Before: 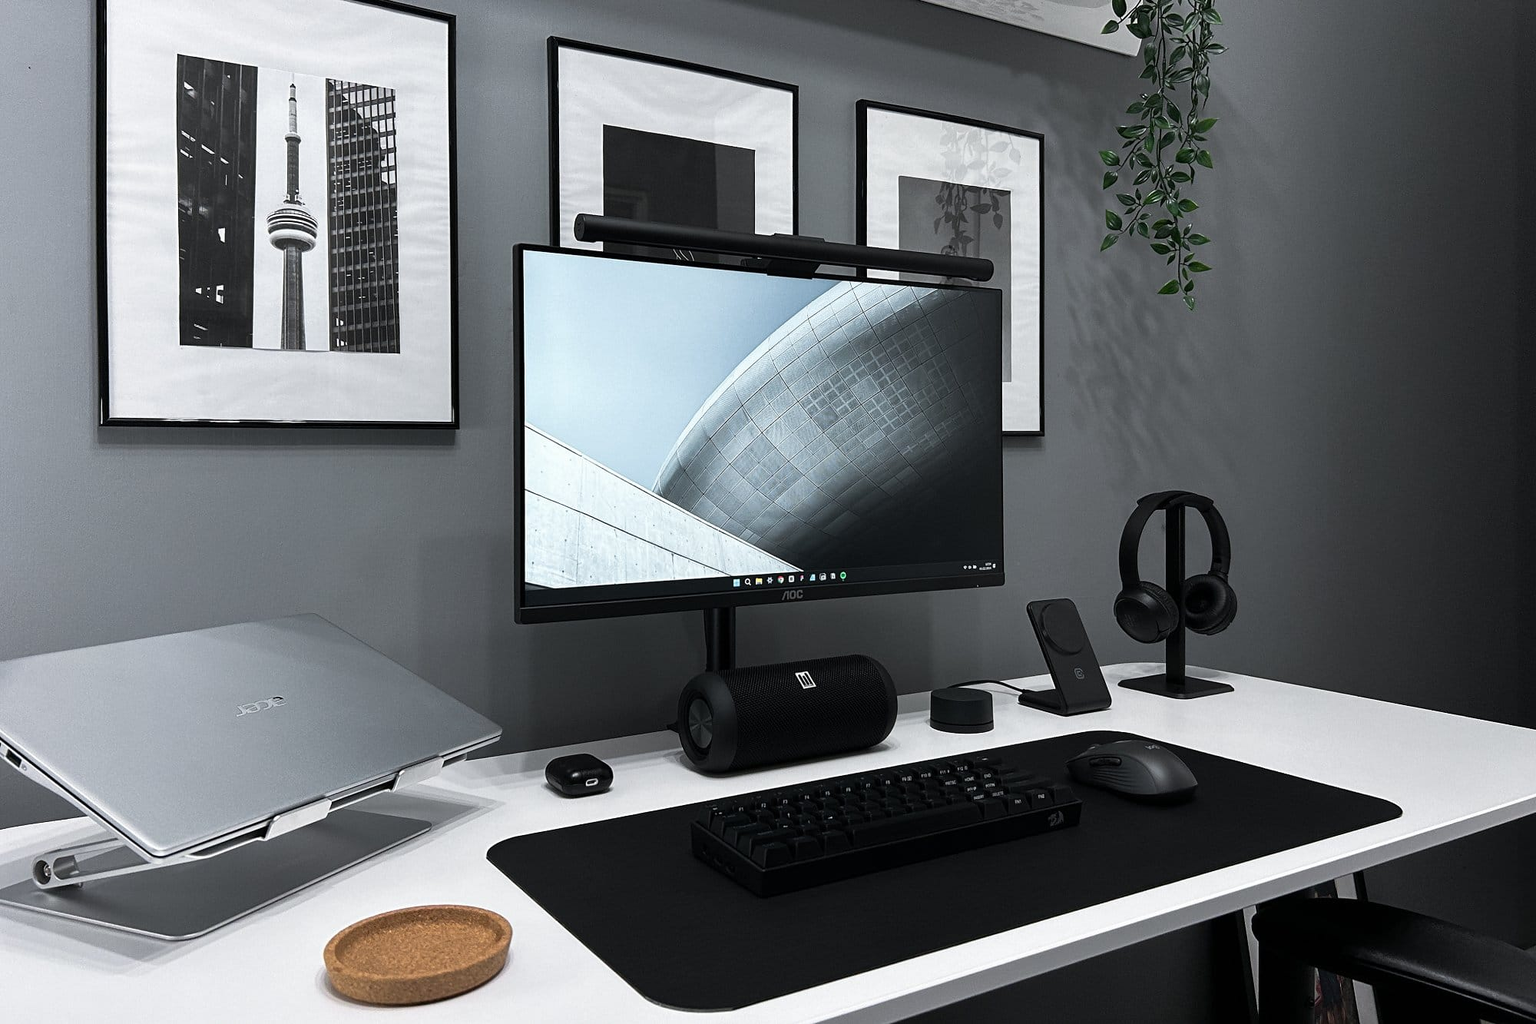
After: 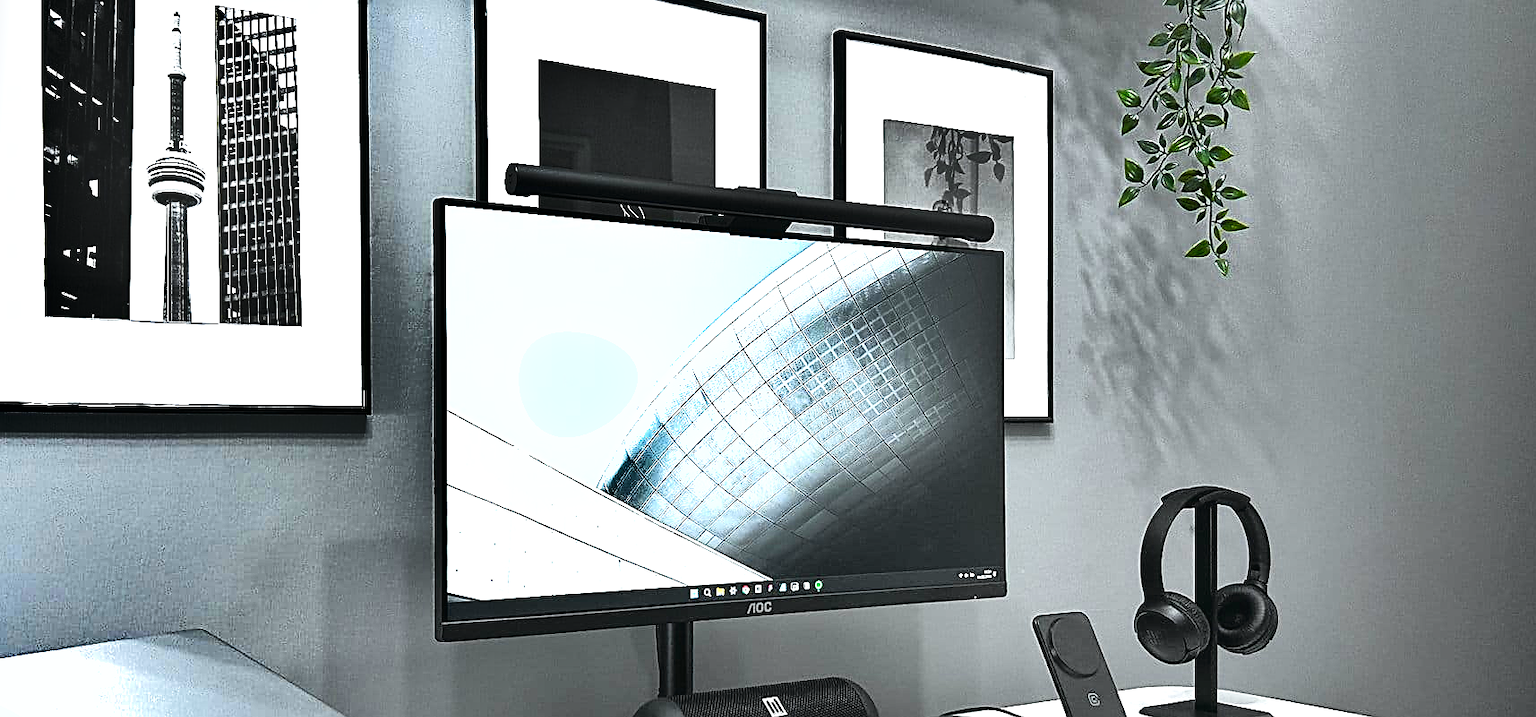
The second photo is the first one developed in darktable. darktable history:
color balance rgb: global offset › luminance 0.262%, global offset › hue 170.83°, linear chroma grading › global chroma 8.783%, perceptual saturation grading › global saturation 14.559%, global vibrance 20%
tone curve: curves: ch0 [(0, 0.013) (0.129, 0.1) (0.327, 0.382) (0.489, 0.573) (0.66, 0.748) (0.858, 0.926) (1, 0.977)]; ch1 [(0, 0) (0.353, 0.344) (0.45, 0.46) (0.498, 0.495) (0.521, 0.506) (0.563, 0.559) (0.592, 0.585) (0.657, 0.655) (1, 1)]; ch2 [(0, 0) (0.333, 0.346) (0.375, 0.375) (0.427, 0.44) (0.5, 0.501) (0.505, 0.499) (0.528, 0.533) (0.579, 0.61) (0.612, 0.644) (0.66, 0.715) (1, 1)], color space Lab, independent channels, preserve colors none
exposure: black level correction 0, exposure 1.741 EV, compensate highlight preservation false
crop and rotate: left 9.249%, top 7.253%, right 4.976%, bottom 32.633%
color correction: highlights b* -0.041, saturation 0.873
velvia: on, module defaults
shadows and highlights: shadows 24.18, highlights -79.68, soften with gaussian
sharpen: on, module defaults
